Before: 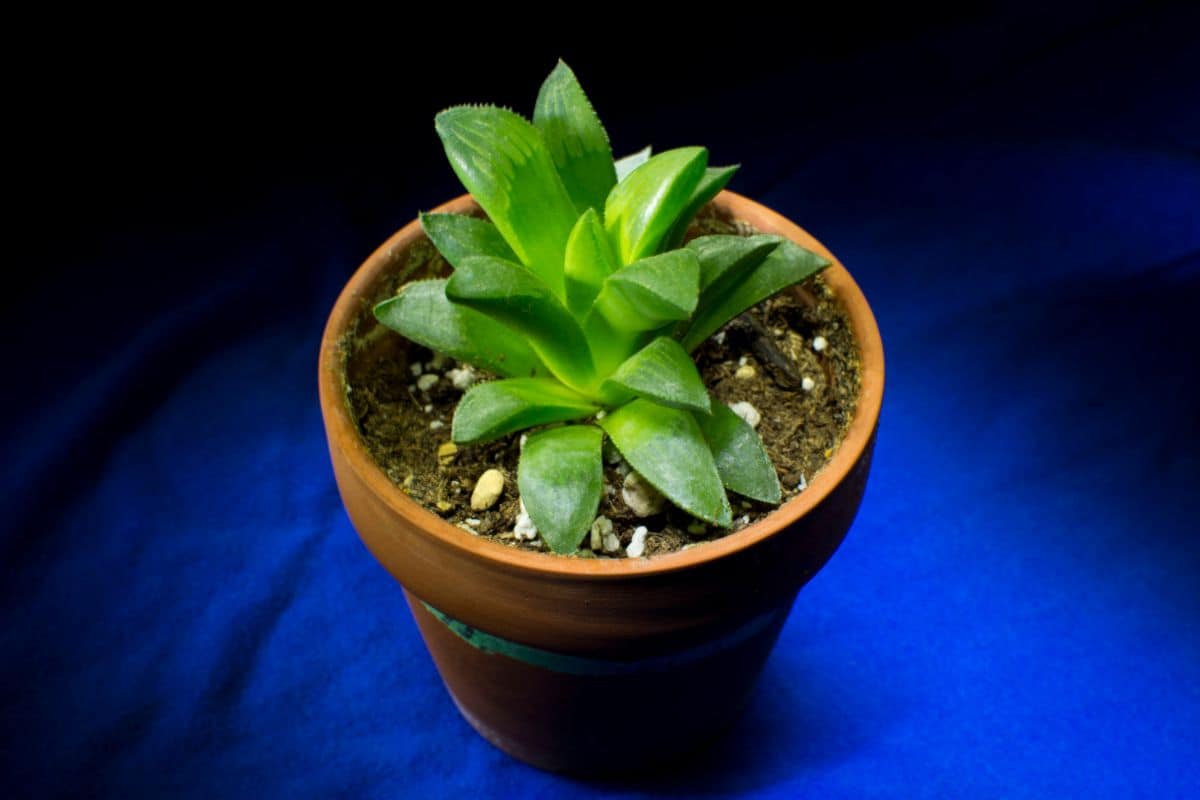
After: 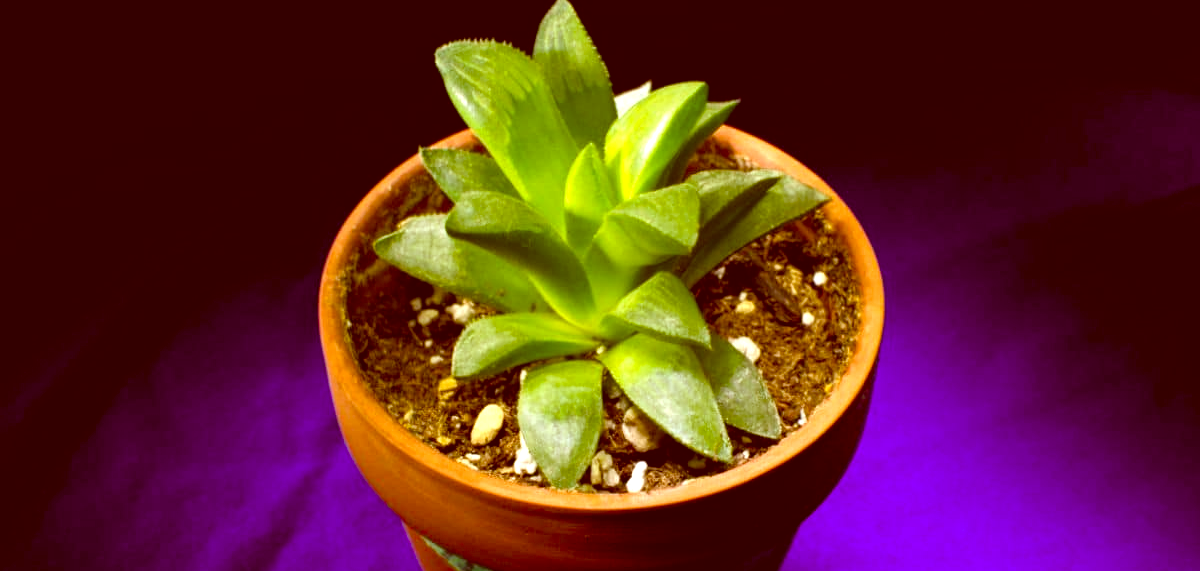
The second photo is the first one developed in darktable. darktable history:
color correction: highlights a* 9.19, highlights b* 8.65, shadows a* 39.3, shadows b* 39.88, saturation 0.821
color balance rgb: linear chroma grading › global chroma 15.403%, perceptual saturation grading › global saturation 21.087%, perceptual saturation grading › highlights -19.976%, perceptual saturation grading › shadows 29.4%
exposure: black level correction 0, exposure 0.69 EV, compensate exposure bias true, compensate highlight preservation false
crop and rotate: top 8.195%, bottom 20.383%
